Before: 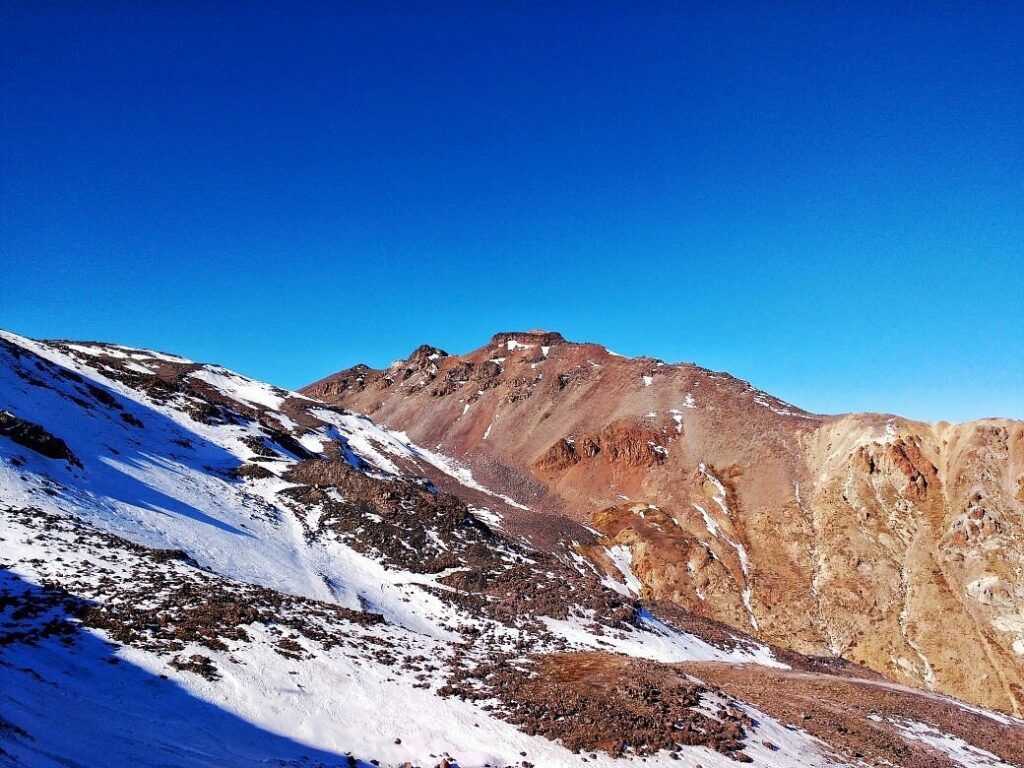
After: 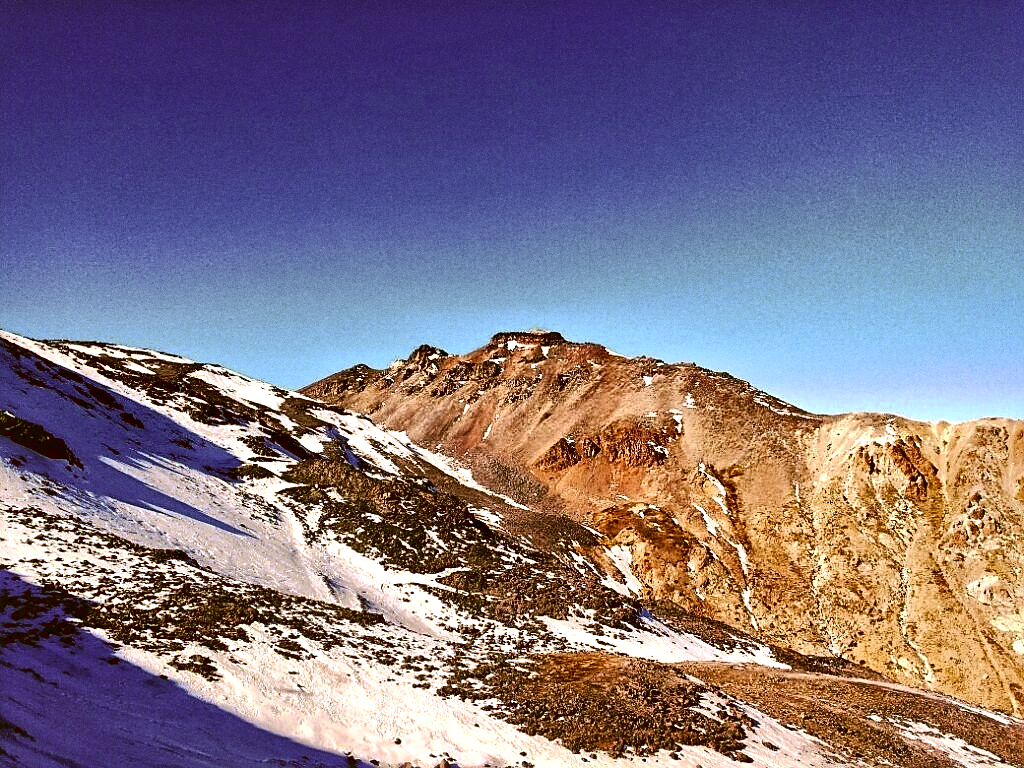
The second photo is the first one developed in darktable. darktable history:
local contrast: mode bilateral grid, contrast 44, coarseness 69, detail 214%, midtone range 0.2
exposure: exposure 0.2 EV, compensate highlight preservation false
contrast brightness saturation: contrast 0.14
color correction: highlights a* 8.98, highlights b* 15.09, shadows a* -0.49, shadows b* 26.52
white balance: red 1.009, blue 0.985
grain: coarseness 0.09 ISO
sharpen: on, module defaults
tone curve: curves: ch0 [(0, 0) (0.003, 0.096) (0.011, 0.096) (0.025, 0.098) (0.044, 0.099) (0.069, 0.106) (0.1, 0.128) (0.136, 0.153) (0.177, 0.186) (0.224, 0.218) (0.277, 0.265) (0.335, 0.316) (0.399, 0.374) (0.468, 0.445) (0.543, 0.526) (0.623, 0.605) (0.709, 0.681) (0.801, 0.758) (0.898, 0.819) (1, 1)], preserve colors none
